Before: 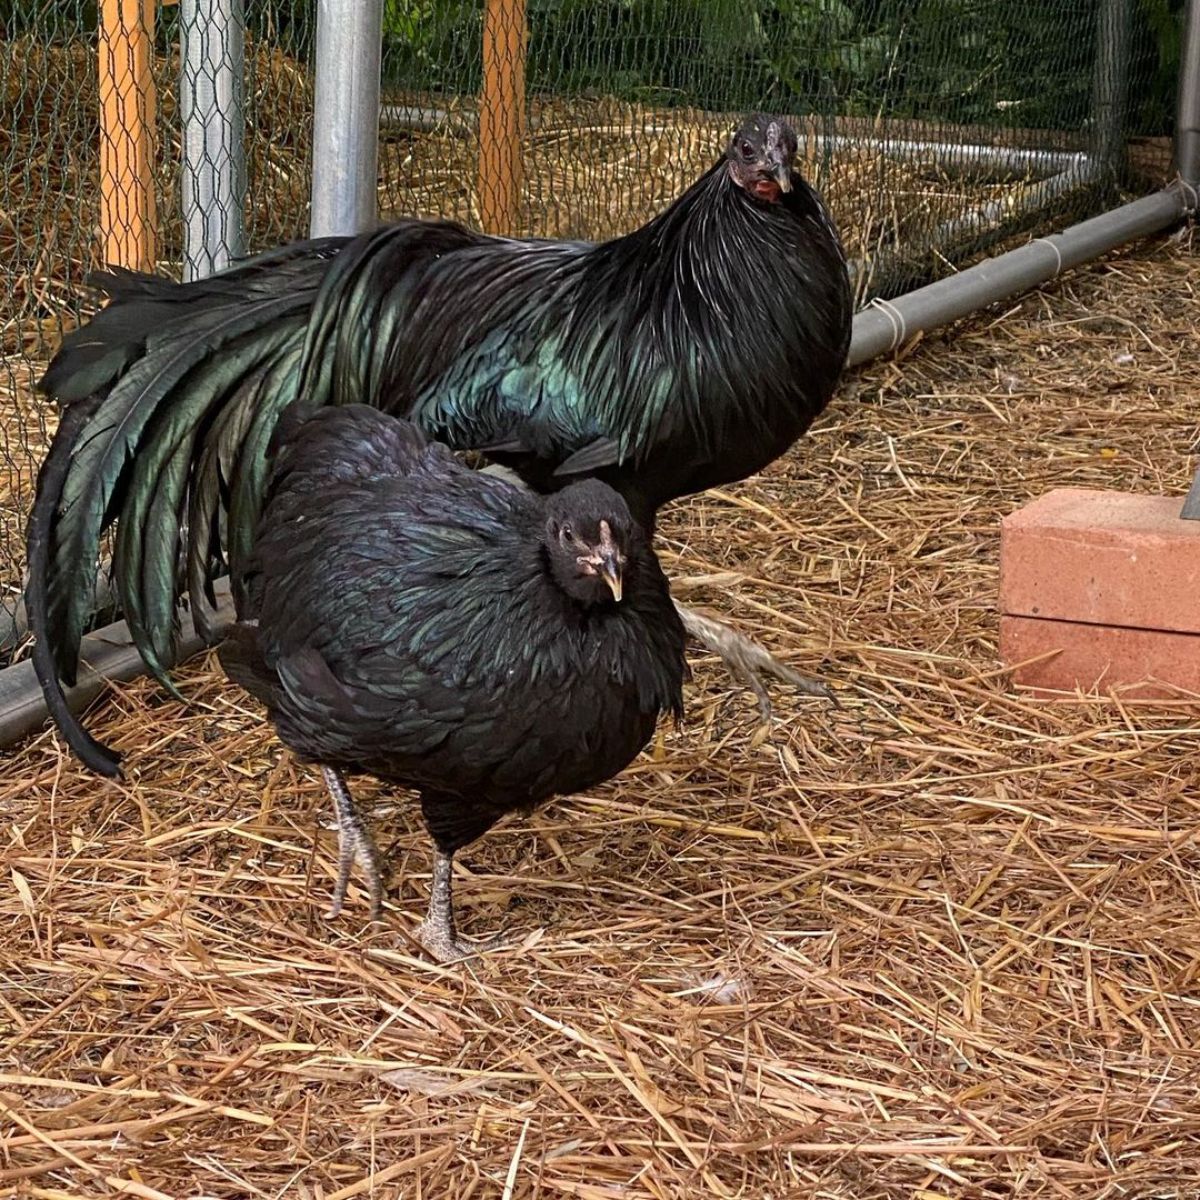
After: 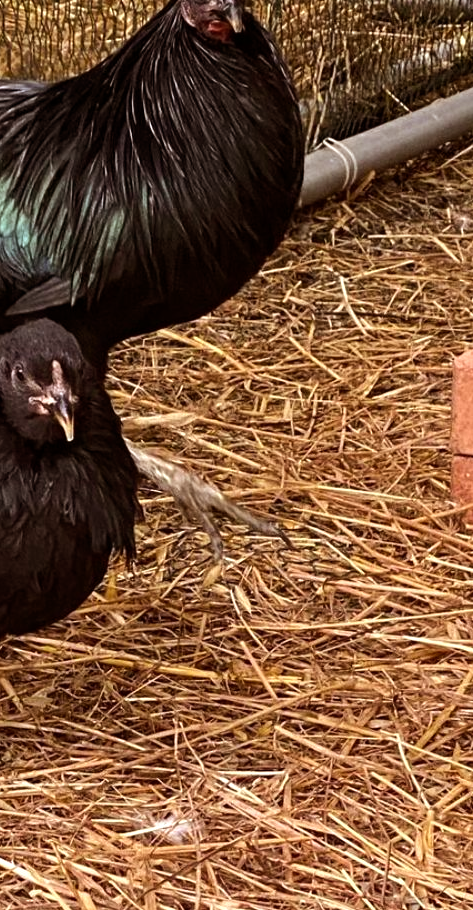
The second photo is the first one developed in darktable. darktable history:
tone equalizer: -8 EV -0.417 EV, -7 EV -0.389 EV, -6 EV -0.333 EV, -5 EV -0.222 EV, -3 EV 0.222 EV, -2 EV 0.333 EV, -1 EV 0.389 EV, +0 EV 0.417 EV, edges refinement/feathering 500, mask exposure compensation -1.57 EV, preserve details no
crop: left 45.721%, top 13.393%, right 14.118%, bottom 10.01%
rgb levels: mode RGB, independent channels, levels [[0, 0.5, 1], [0, 0.521, 1], [0, 0.536, 1]]
